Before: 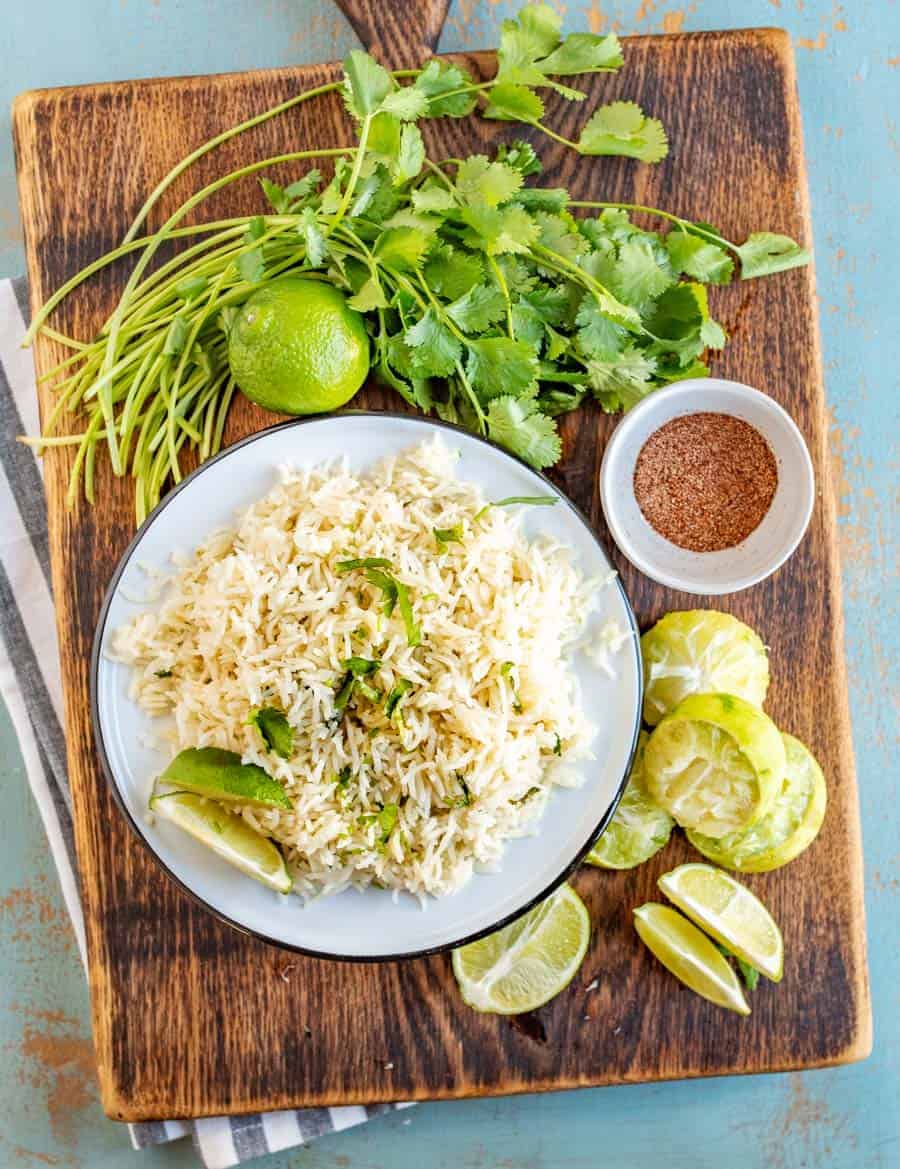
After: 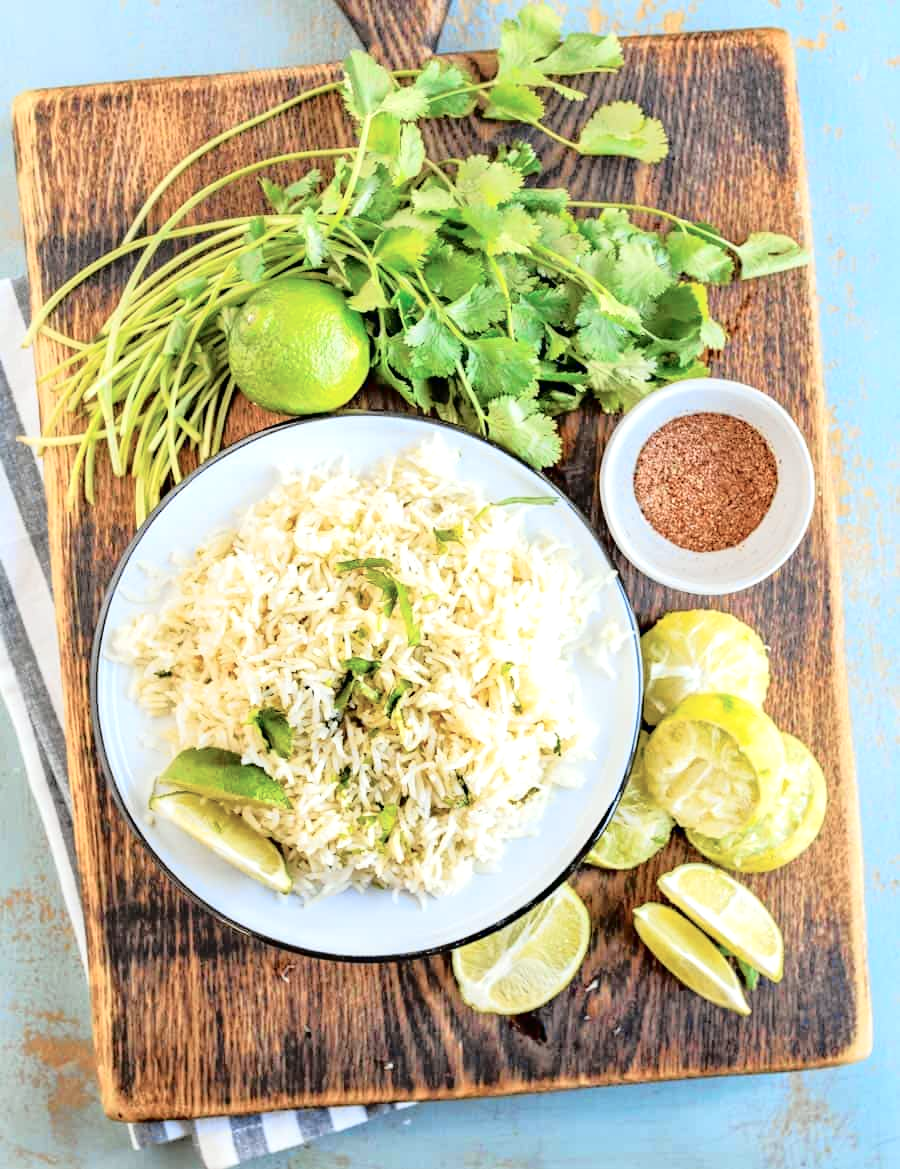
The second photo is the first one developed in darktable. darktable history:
exposure: exposure 0.367 EV, compensate highlight preservation false
tone curve: curves: ch0 [(0, 0) (0.088, 0.042) (0.208, 0.176) (0.257, 0.267) (0.406, 0.483) (0.489, 0.556) (0.667, 0.73) (0.793, 0.851) (0.994, 0.974)]; ch1 [(0, 0) (0.161, 0.092) (0.35, 0.33) (0.392, 0.392) (0.457, 0.467) (0.505, 0.497) (0.537, 0.518) (0.553, 0.53) (0.58, 0.567) (0.739, 0.697) (1, 1)]; ch2 [(0, 0) (0.346, 0.362) (0.448, 0.419) (0.502, 0.499) (0.533, 0.517) (0.556, 0.533) (0.629, 0.619) (0.717, 0.678) (1, 1)], color space Lab, independent channels, preserve colors none
